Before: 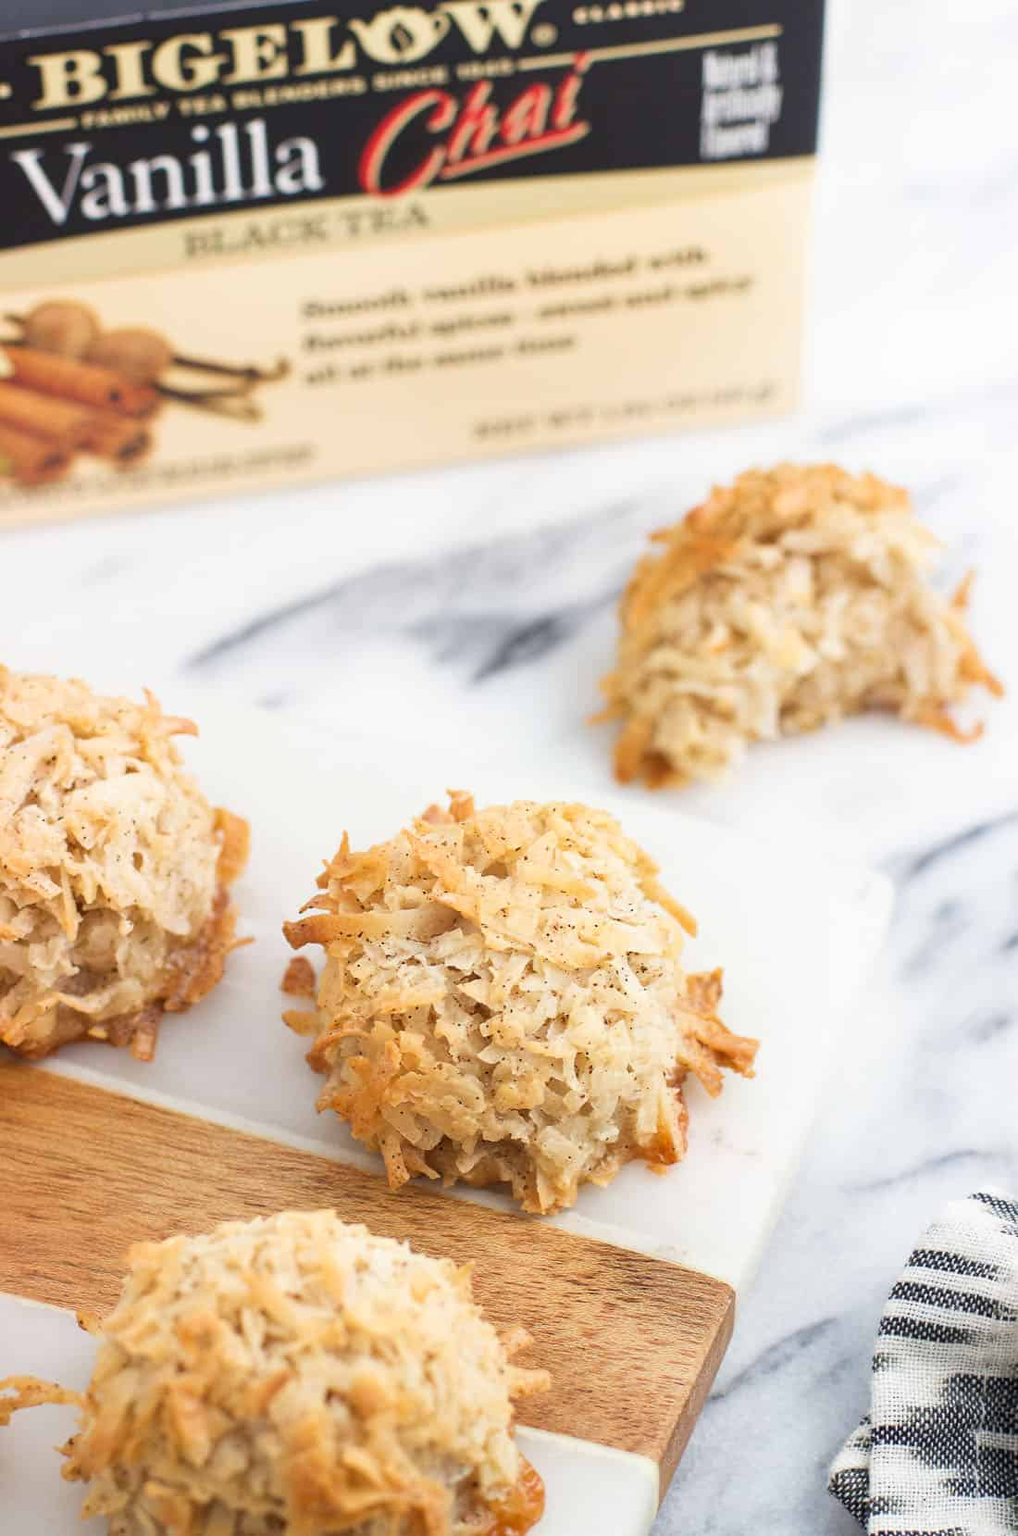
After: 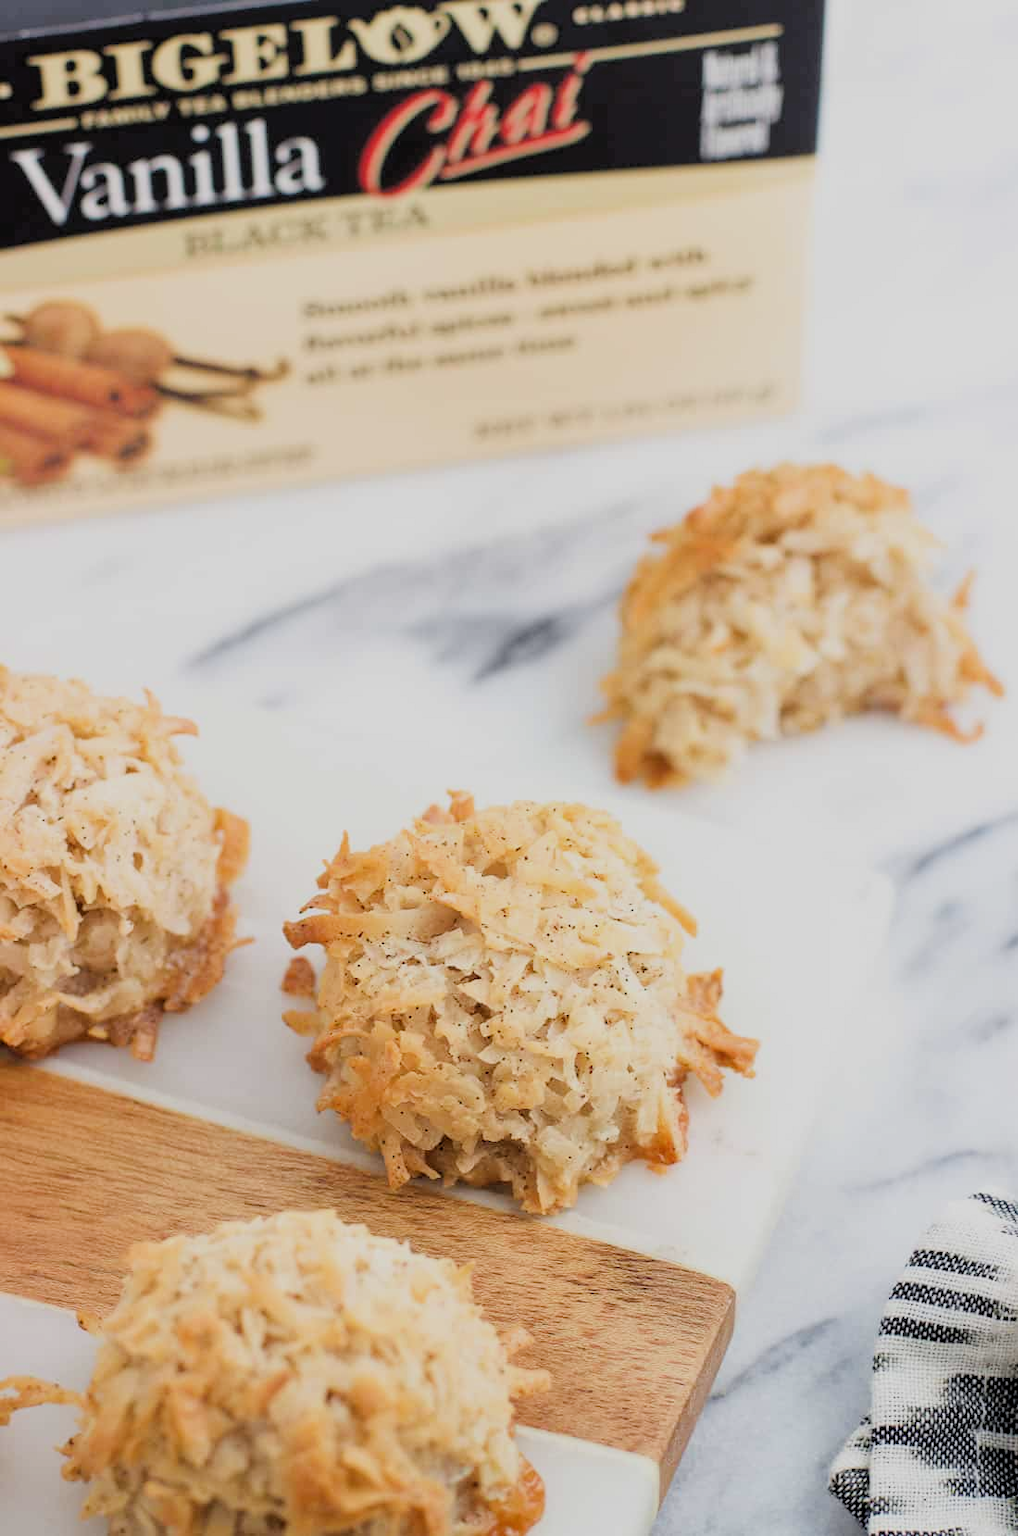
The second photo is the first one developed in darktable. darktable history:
filmic rgb: black relative exposure -4.88 EV, white relative exposure 4.01 EV, hardness 2.79
